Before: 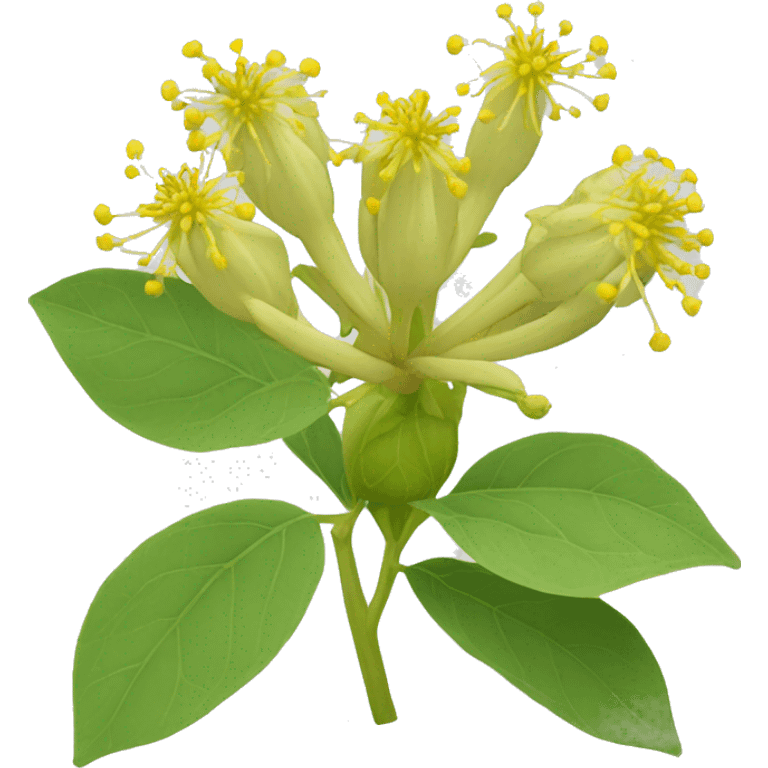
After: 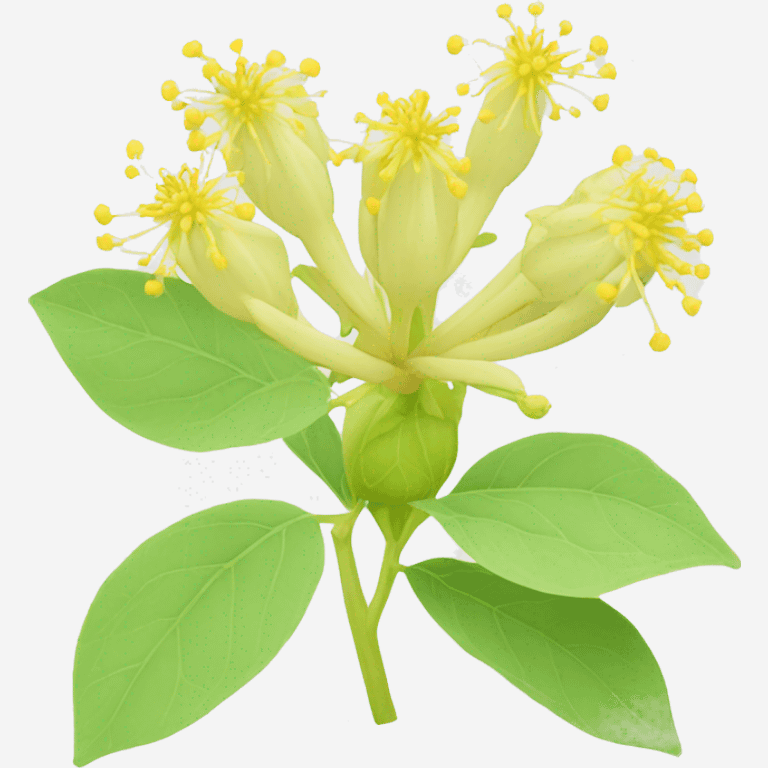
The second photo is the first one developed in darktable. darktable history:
exposure: black level correction 0, exposure 1.125 EV, compensate exposure bias true, compensate highlight preservation false
filmic rgb: black relative exposure -7.65 EV, white relative exposure 4.56 EV, hardness 3.61
